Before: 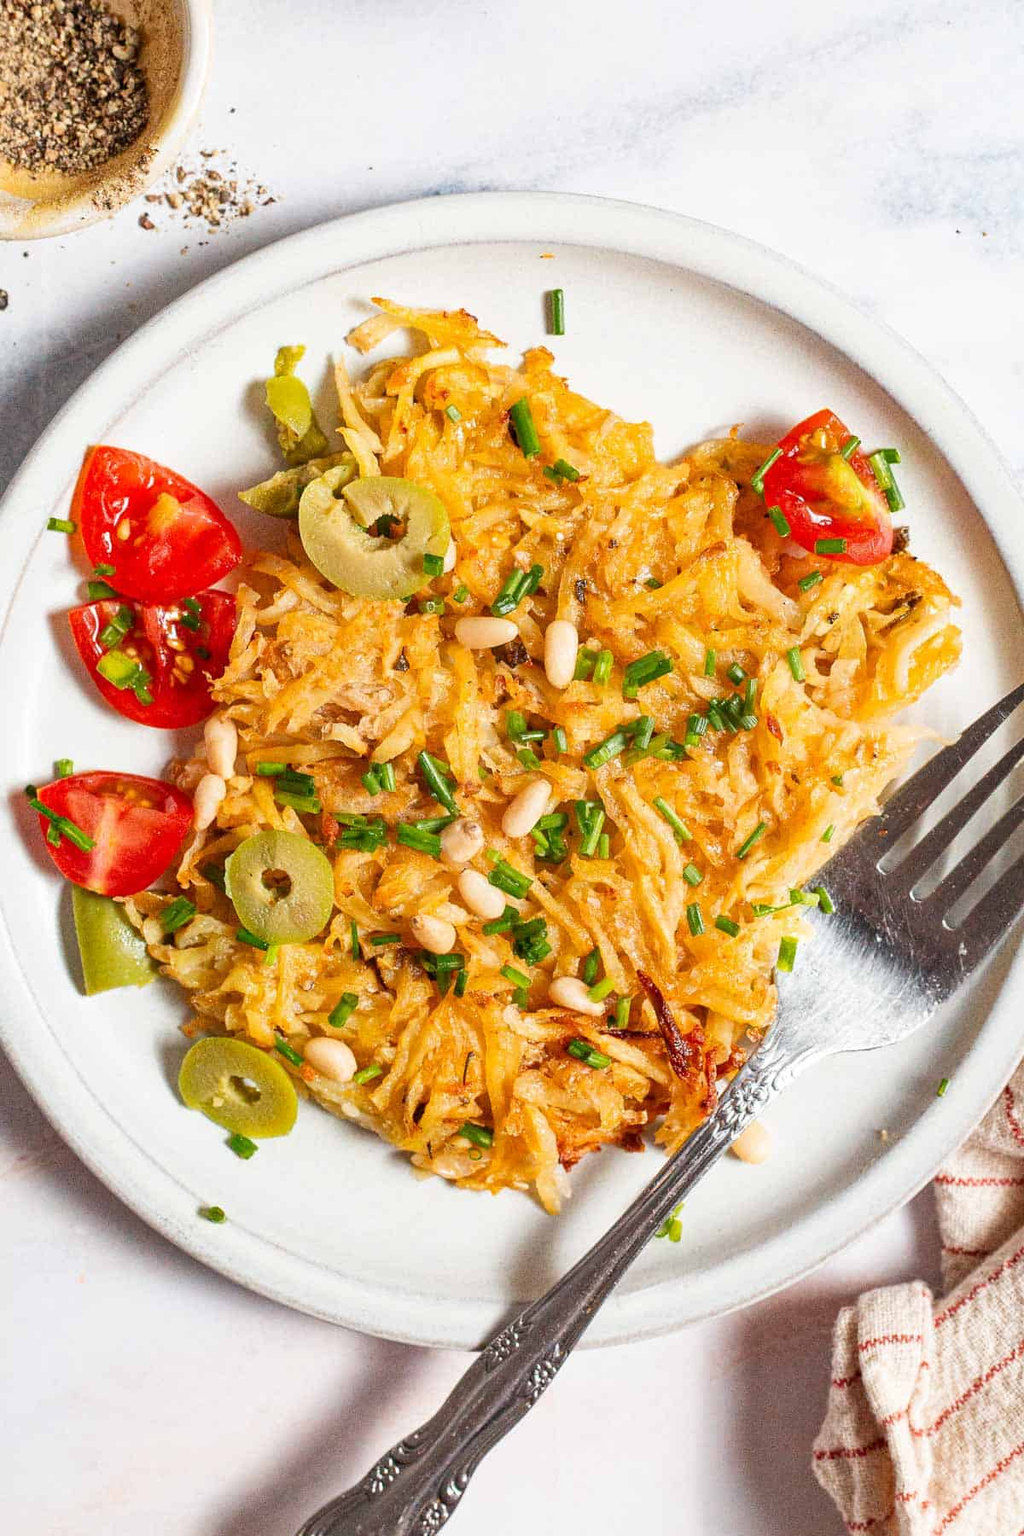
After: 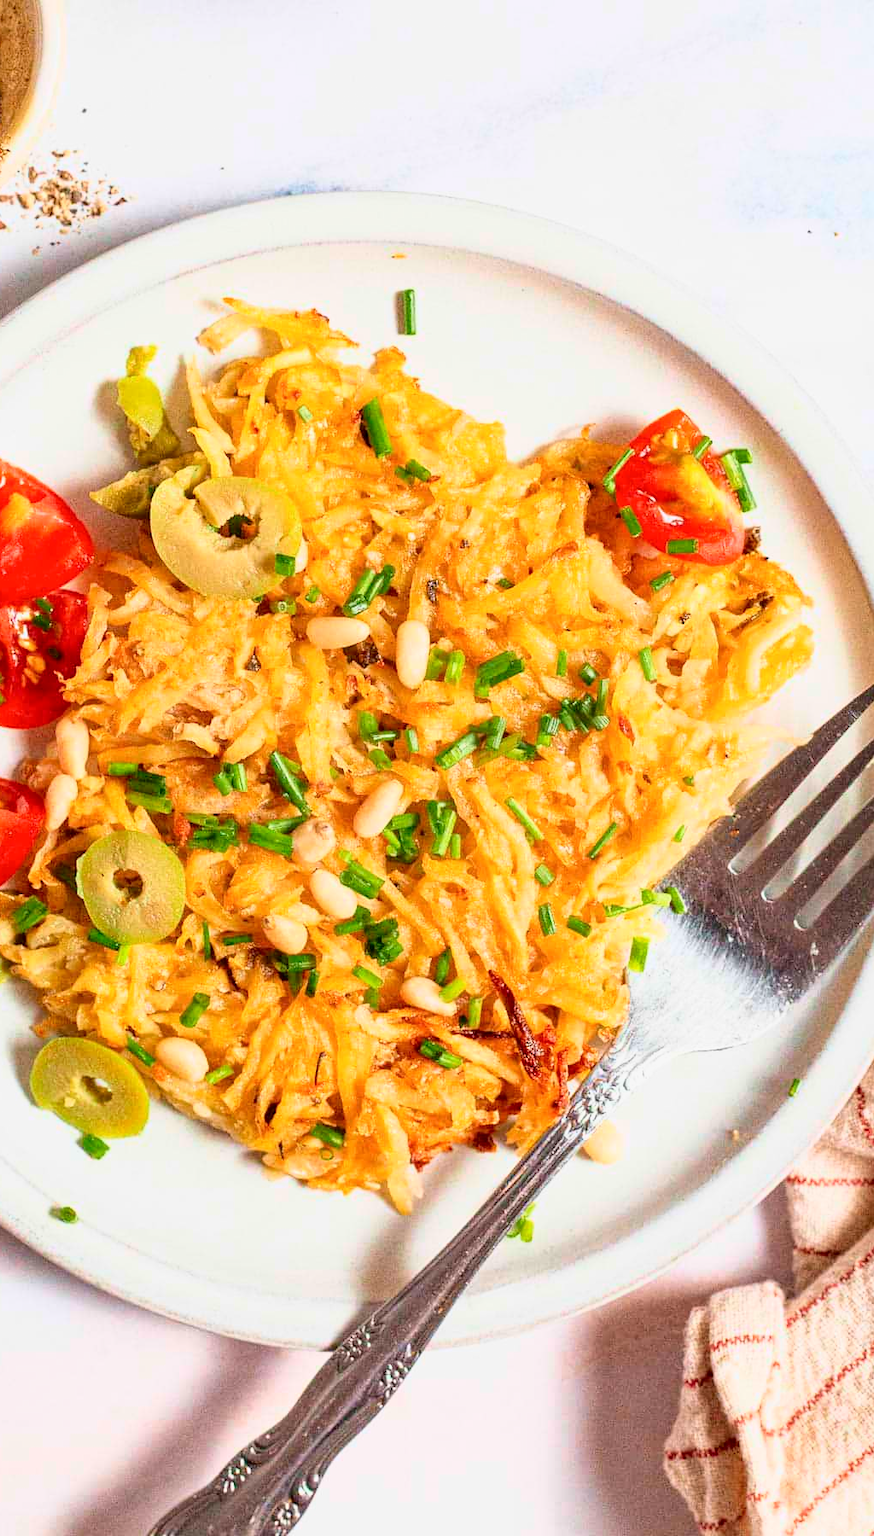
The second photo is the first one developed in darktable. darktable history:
exposure: compensate highlight preservation false
tone curve: curves: ch0 [(0, 0) (0.091, 0.077) (0.389, 0.458) (0.745, 0.82) (0.844, 0.908) (0.909, 0.942) (1, 0.973)]; ch1 [(0, 0) (0.437, 0.404) (0.5, 0.5) (0.529, 0.556) (0.58, 0.603) (0.616, 0.649) (1, 1)]; ch2 [(0, 0) (0.442, 0.415) (0.5, 0.5) (0.535, 0.557) (0.585, 0.62) (1, 1)], color space Lab, independent channels, preserve colors none
crop and rotate: left 14.538%
